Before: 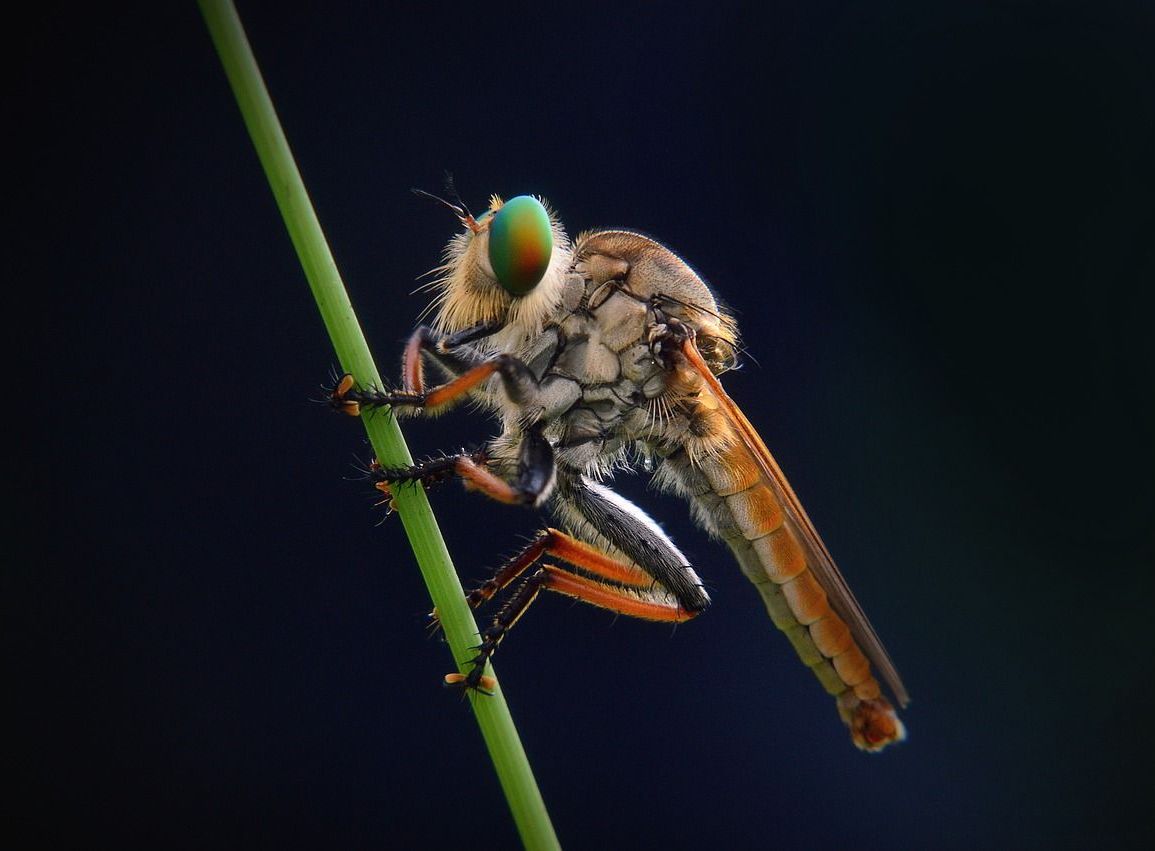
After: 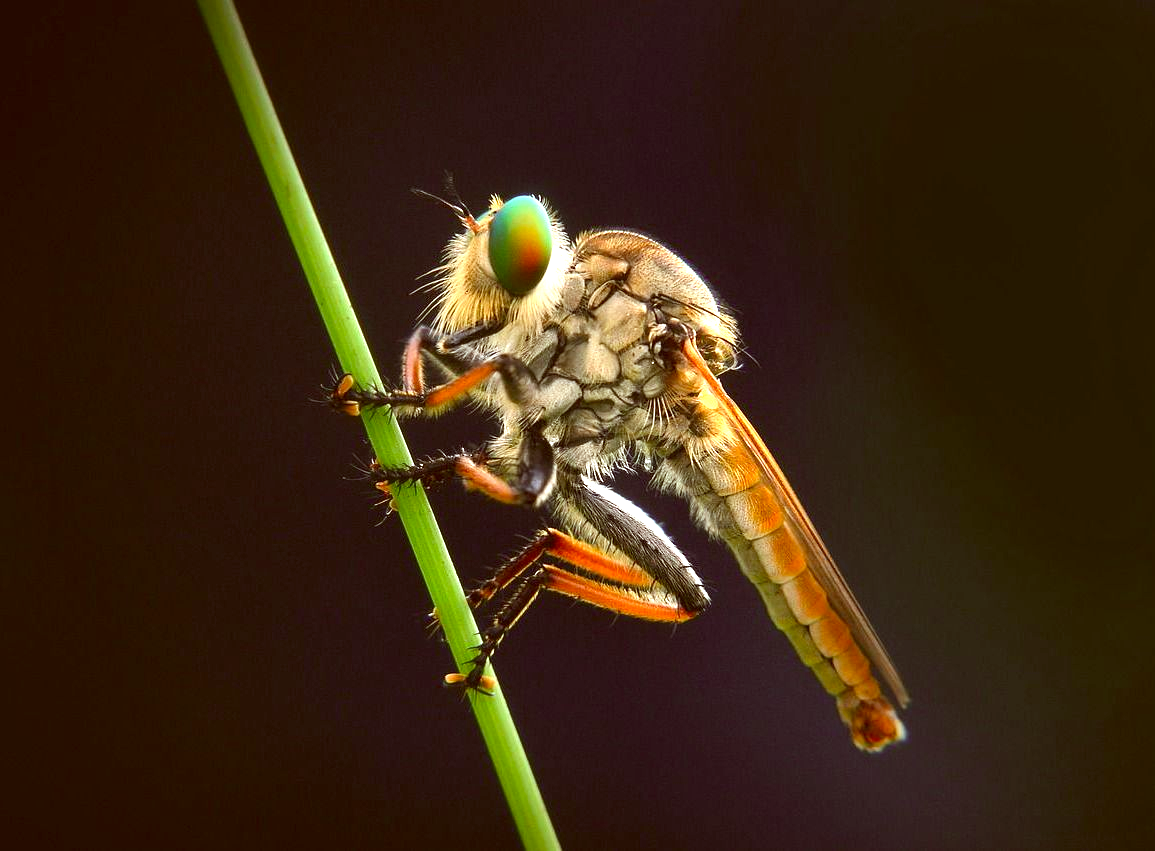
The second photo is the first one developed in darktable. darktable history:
exposure: black level correction 0, exposure 1.2 EV, compensate exposure bias true, compensate highlight preservation false
color correction: highlights a* -5.3, highlights b* 9.8, shadows a* 9.8, shadows b* 24.26
